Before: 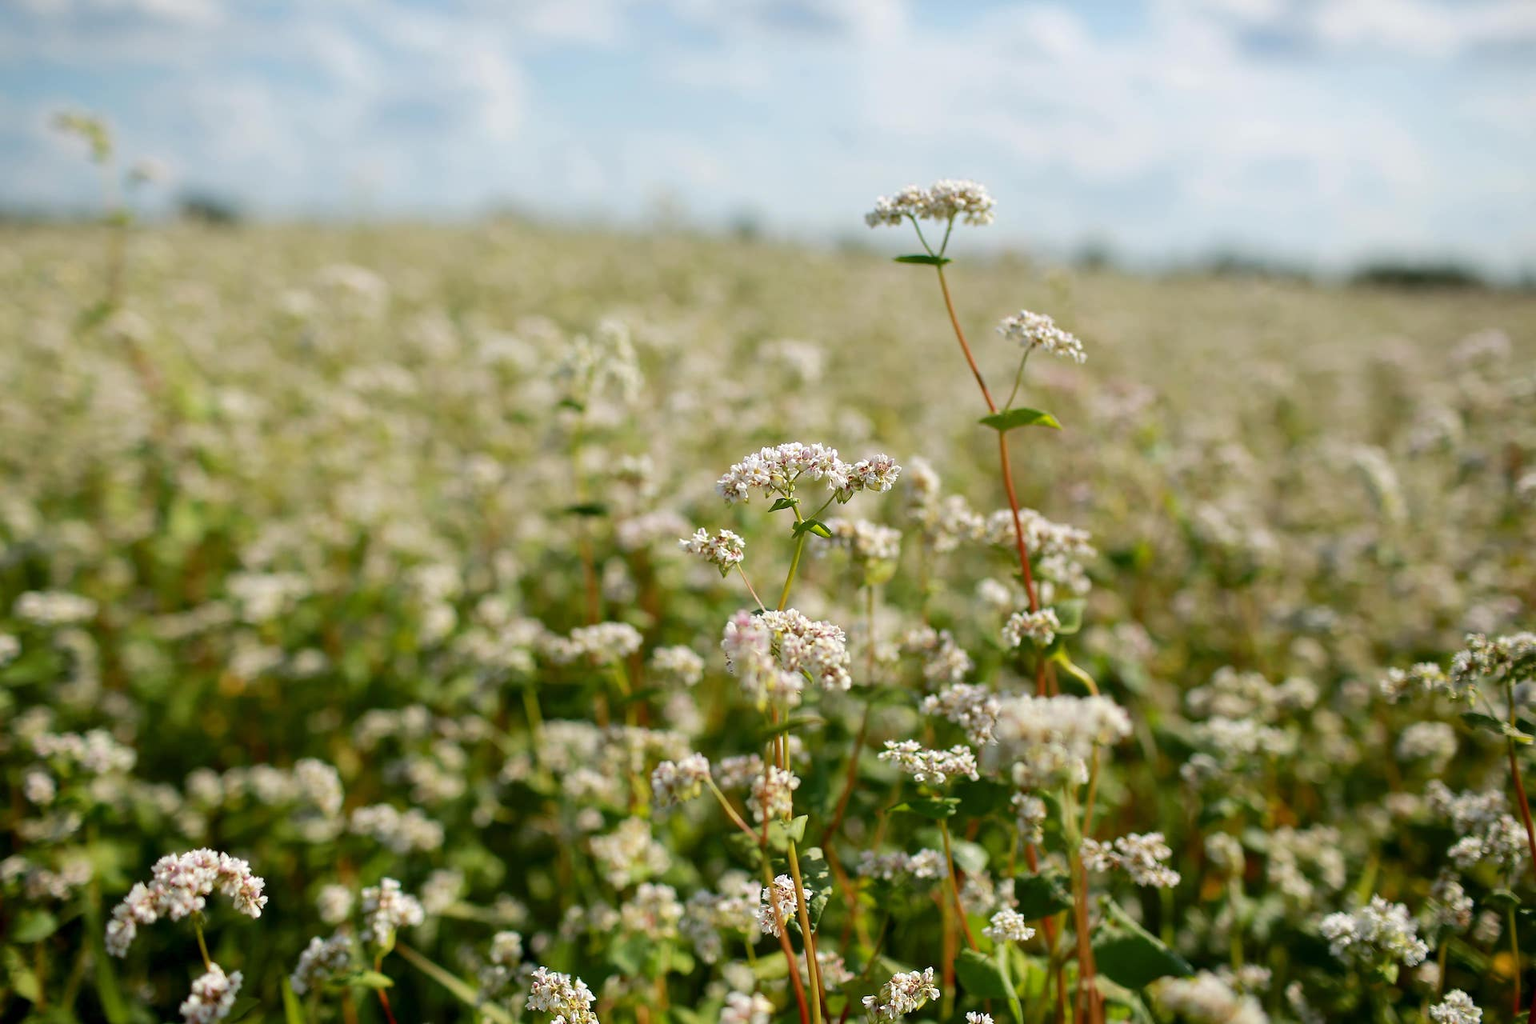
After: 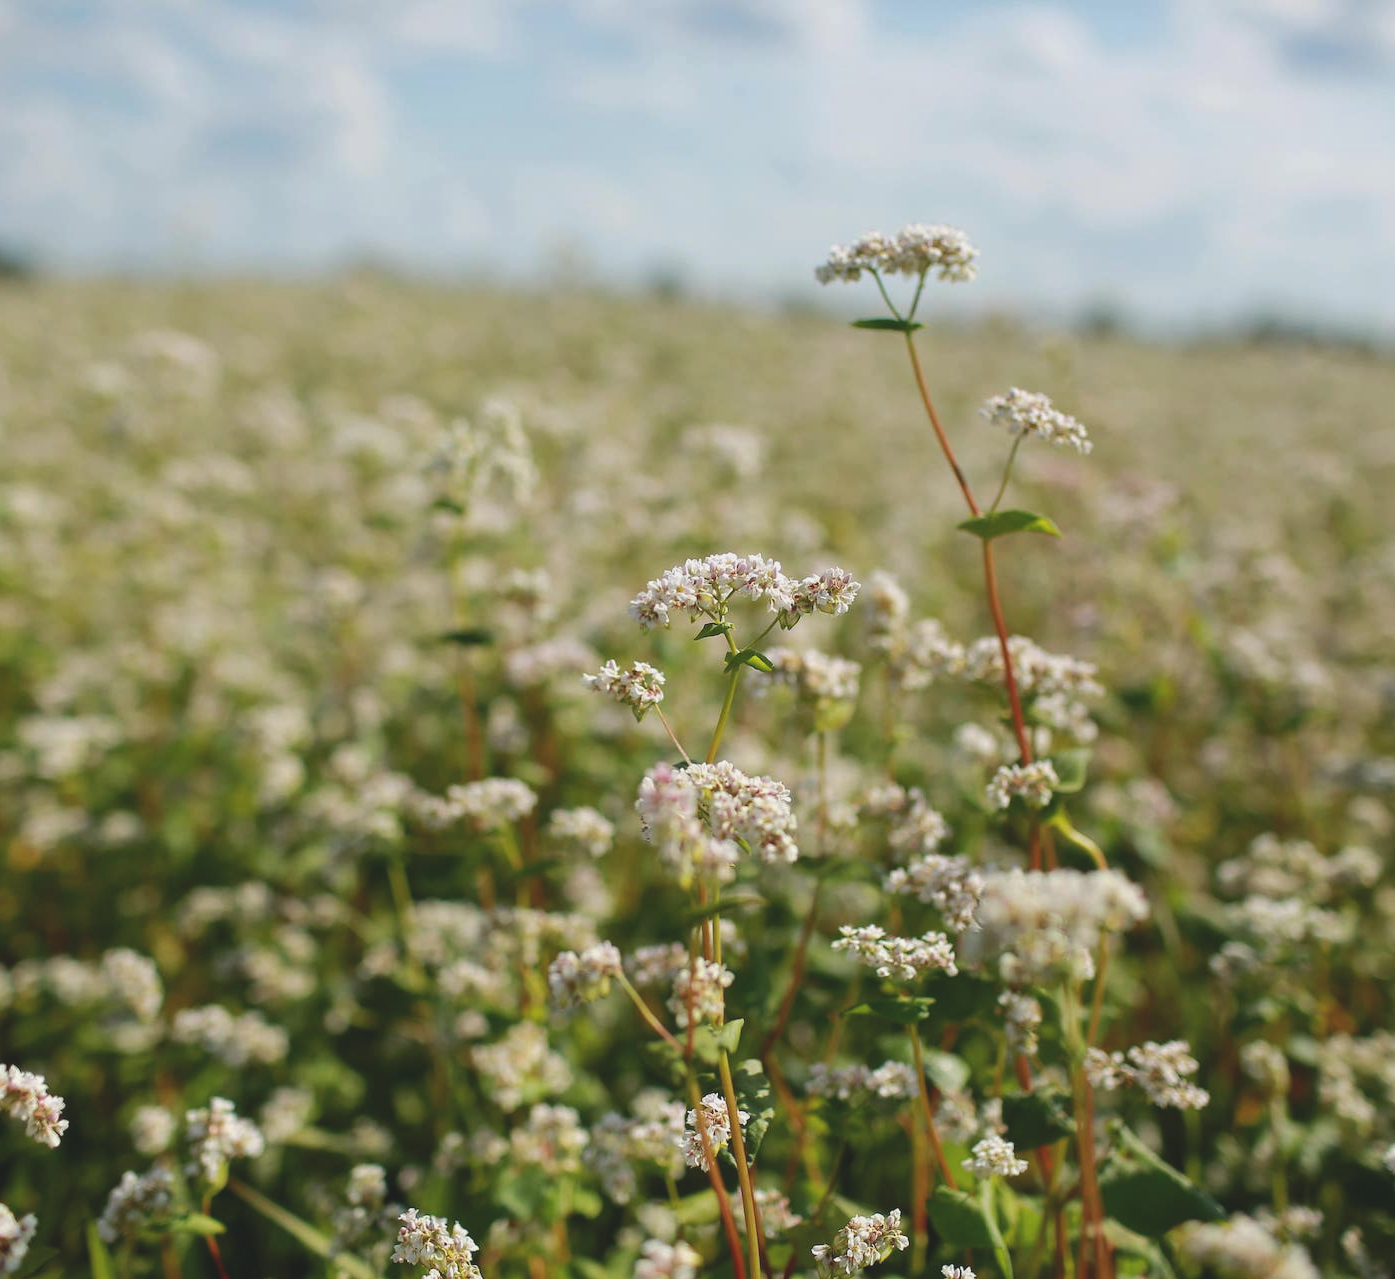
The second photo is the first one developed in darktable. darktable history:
exposure: black level correction -0.014, exposure -0.195 EV, compensate highlight preservation false
crop: left 13.899%, top 0%, right 13.434%
